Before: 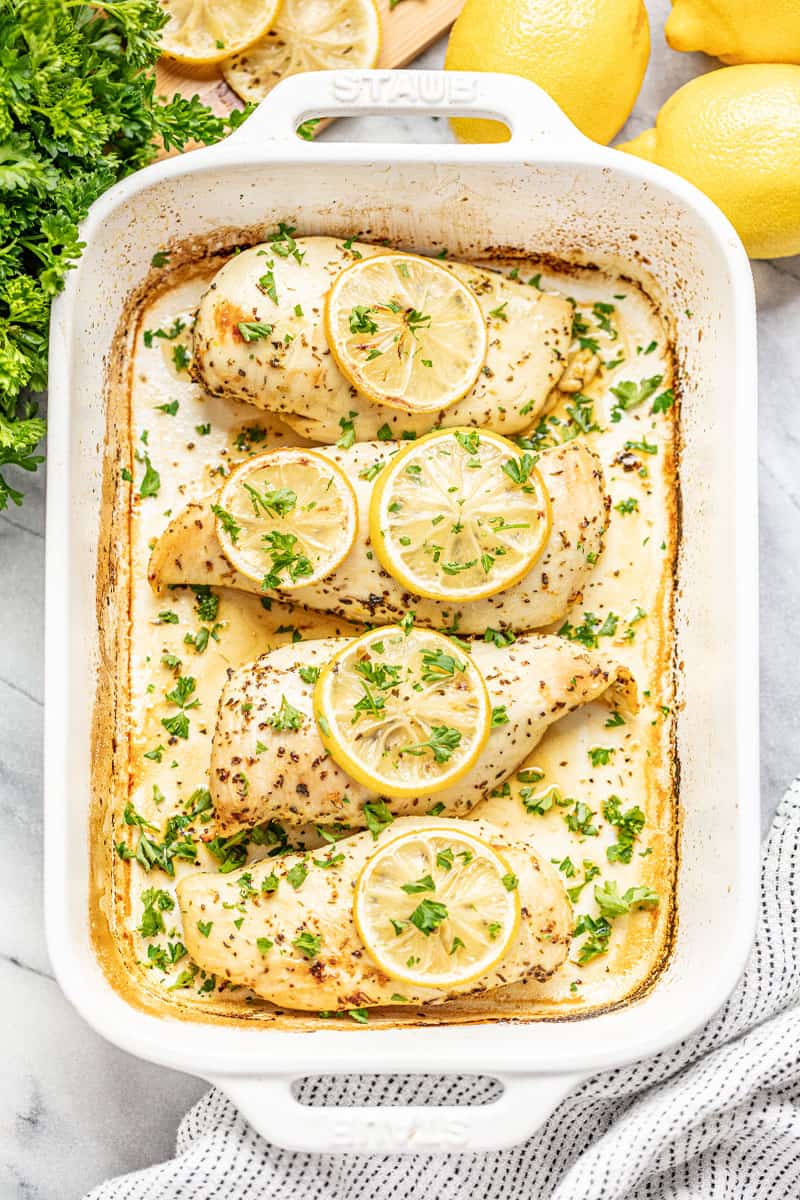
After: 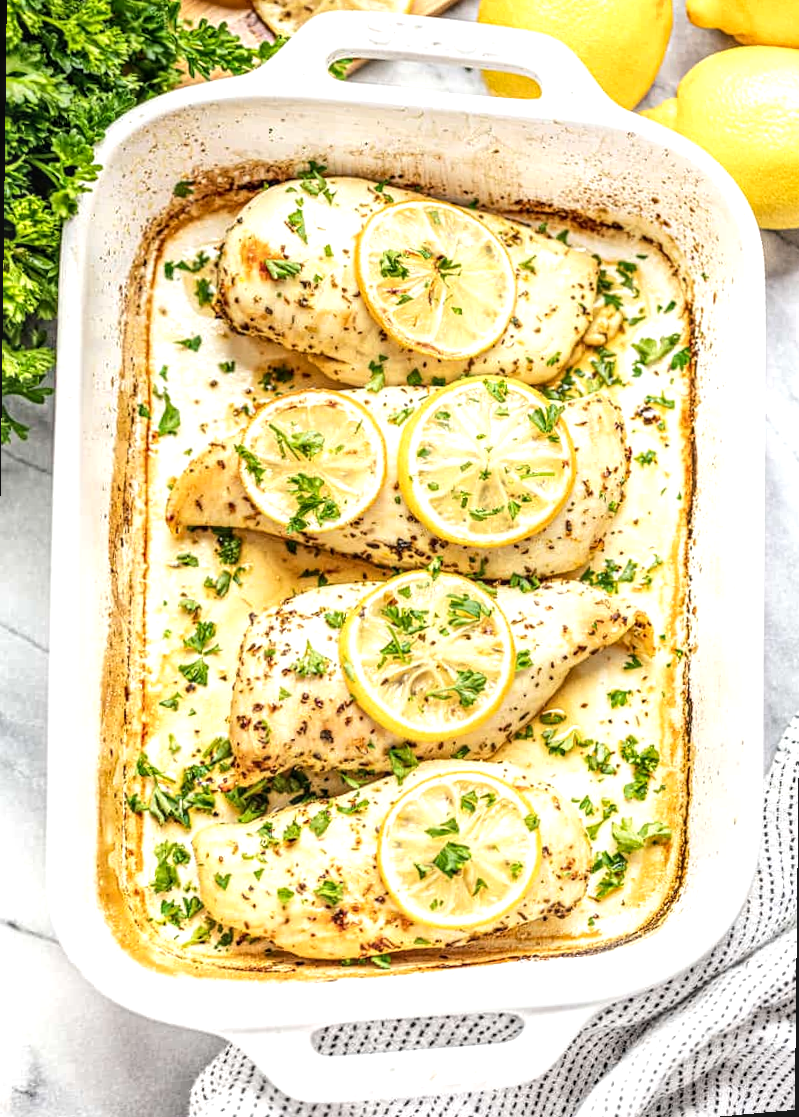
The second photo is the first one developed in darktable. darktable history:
local contrast: on, module defaults
rotate and perspective: rotation 0.679°, lens shift (horizontal) 0.136, crop left 0.009, crop right 0.991, crop top 0.078, crop bottom 0.95
white balance: emerald 1
tone equalizer: -8 EV -0.417 EV, -7 EV -0.389 EV, -6 EV -0.333 EV, -5 EV -0.222 EV, -3 EV 0.222 EV, -2 EV 0.333 EV, -1 EV 0.389 EV, +0 EV 0.417 EV, edges refinement/feathering 500, mask exposure compensation -1.57 EV, preserve details no
